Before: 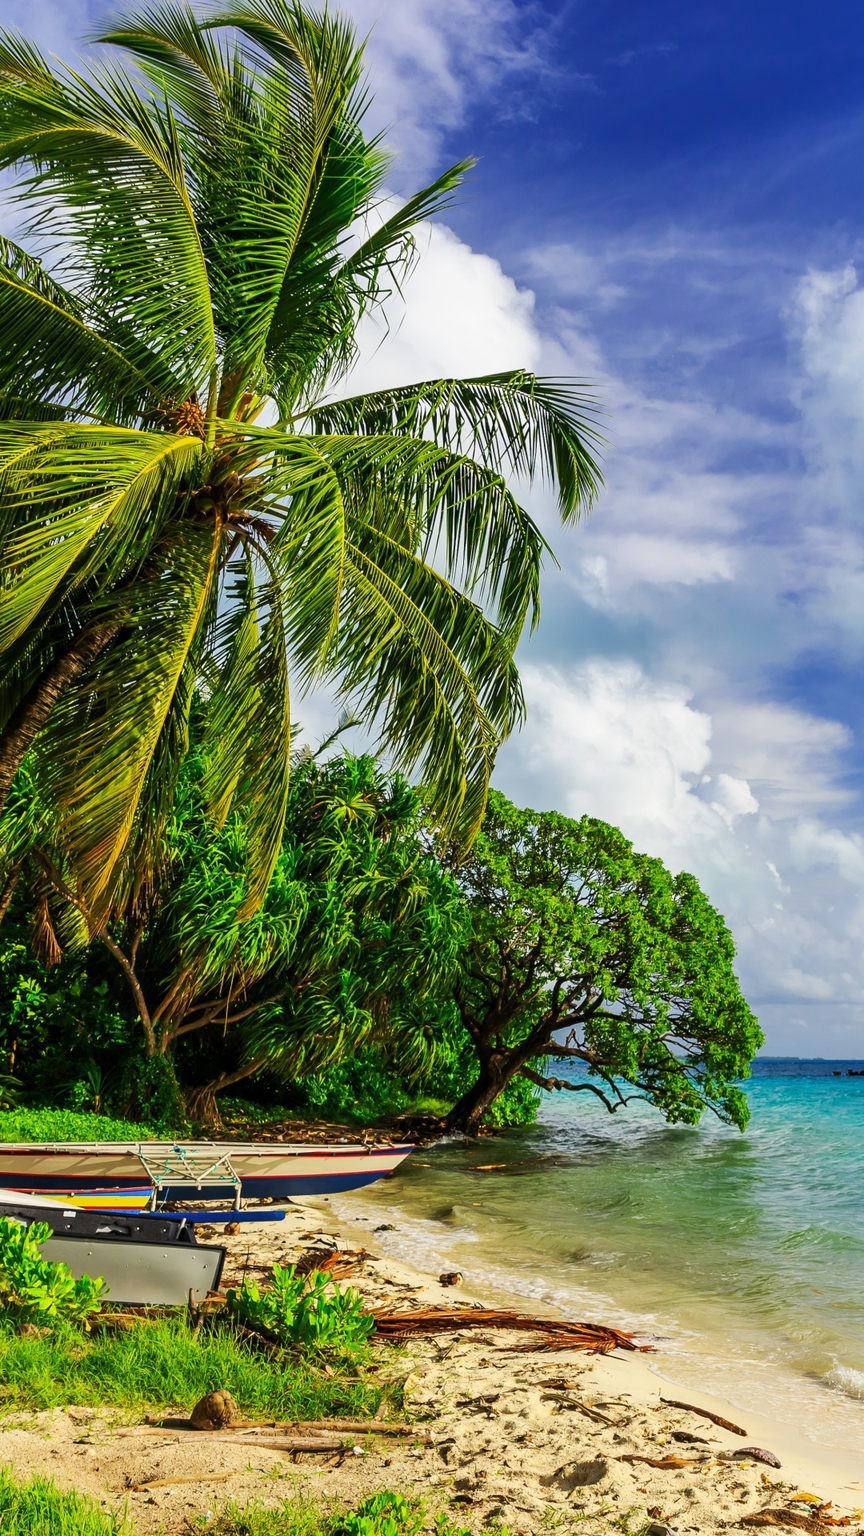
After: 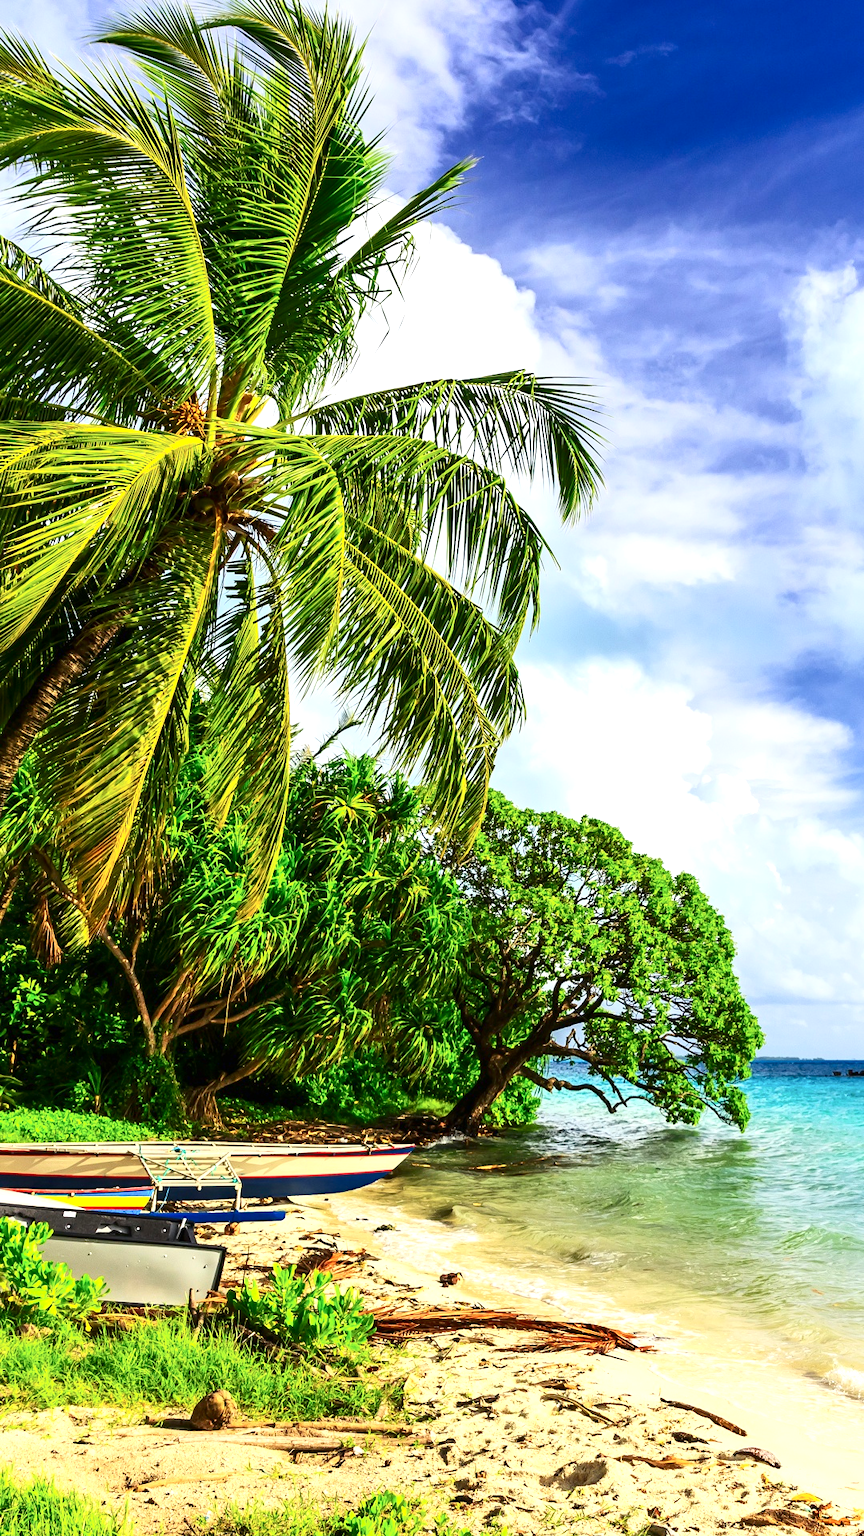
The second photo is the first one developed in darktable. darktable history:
tone equalizer: -8 EV 0.25 EV, -7 EV 0.417 EV, -6 EV 0.417 EV, -5 EV 0.25 EV, -3 EV -0.25 EV, -2 EV -0.417 EV, -1 EV -0.417 EV, +0 EV -0.25 EV, edges refinement/feathering 500, mask exposure compensation -1.57 EV, preserve details guided filter
exposure: black level correction 0, exposure 1.1 EV, compensate highlight preservation false
contrast brightness saturation: contrast 0.28
